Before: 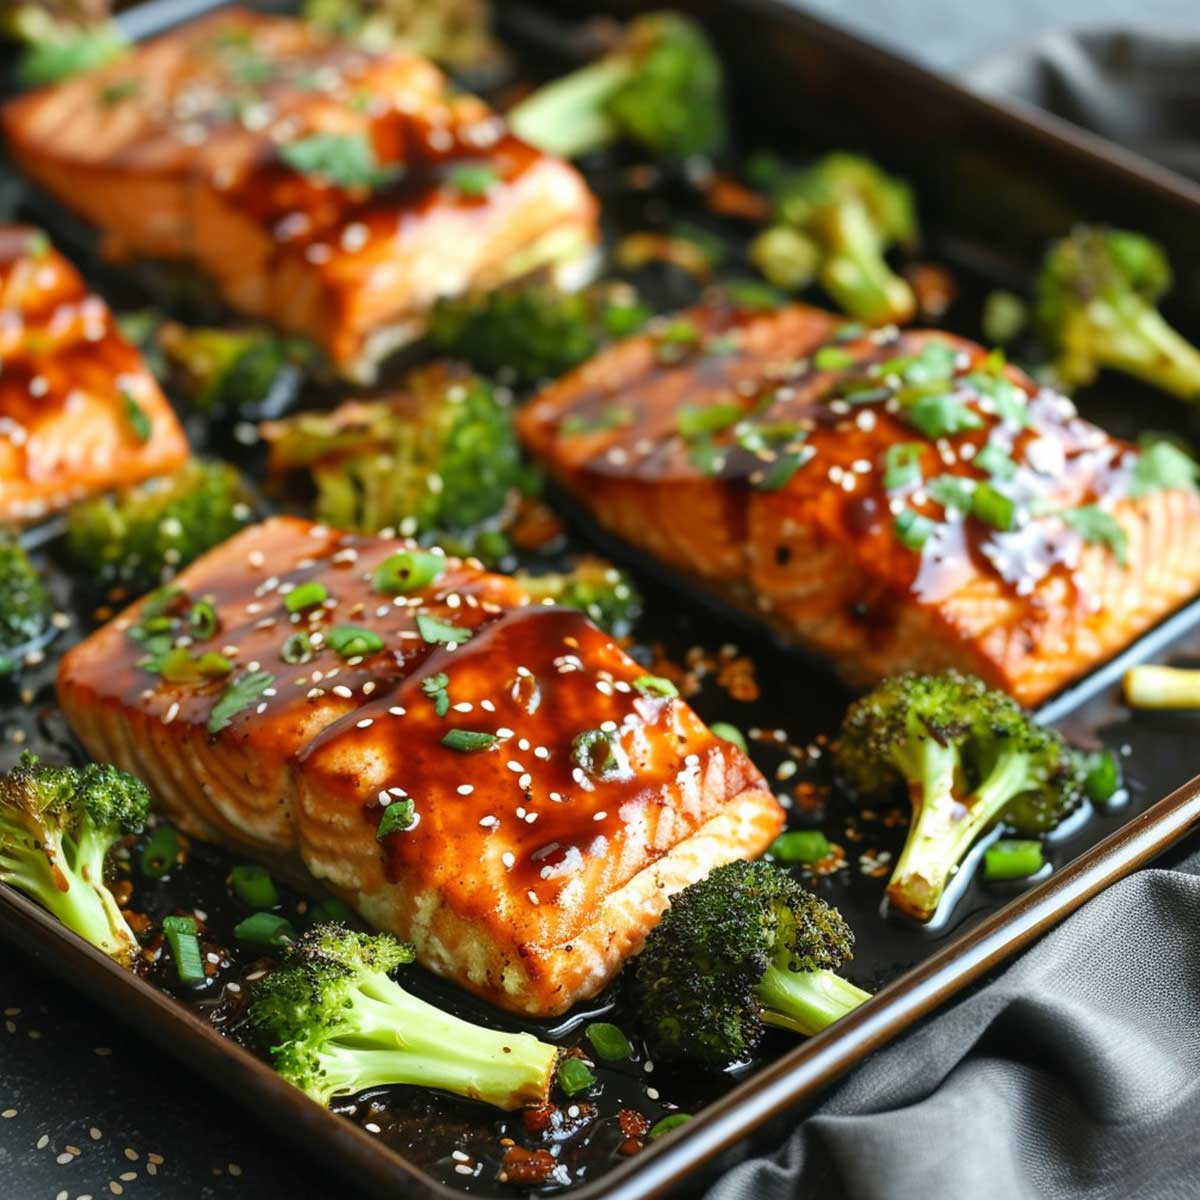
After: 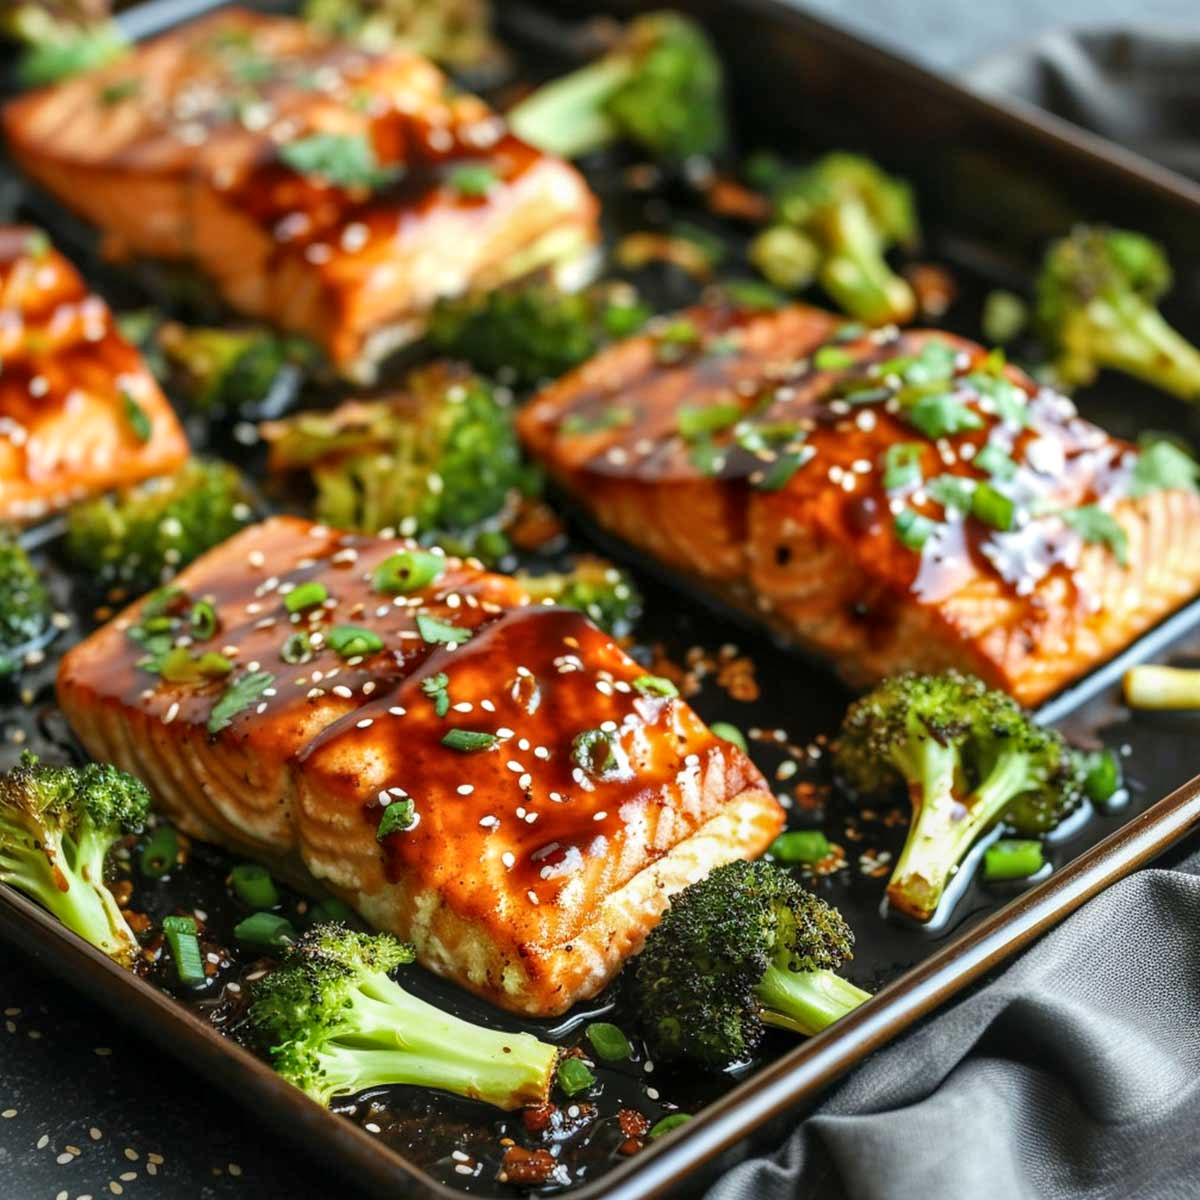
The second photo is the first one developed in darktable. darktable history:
base curve: curves: ch0 [(0, 0) (0.283, 0.295) (1, 1)]
local contrast: on, module defaults
